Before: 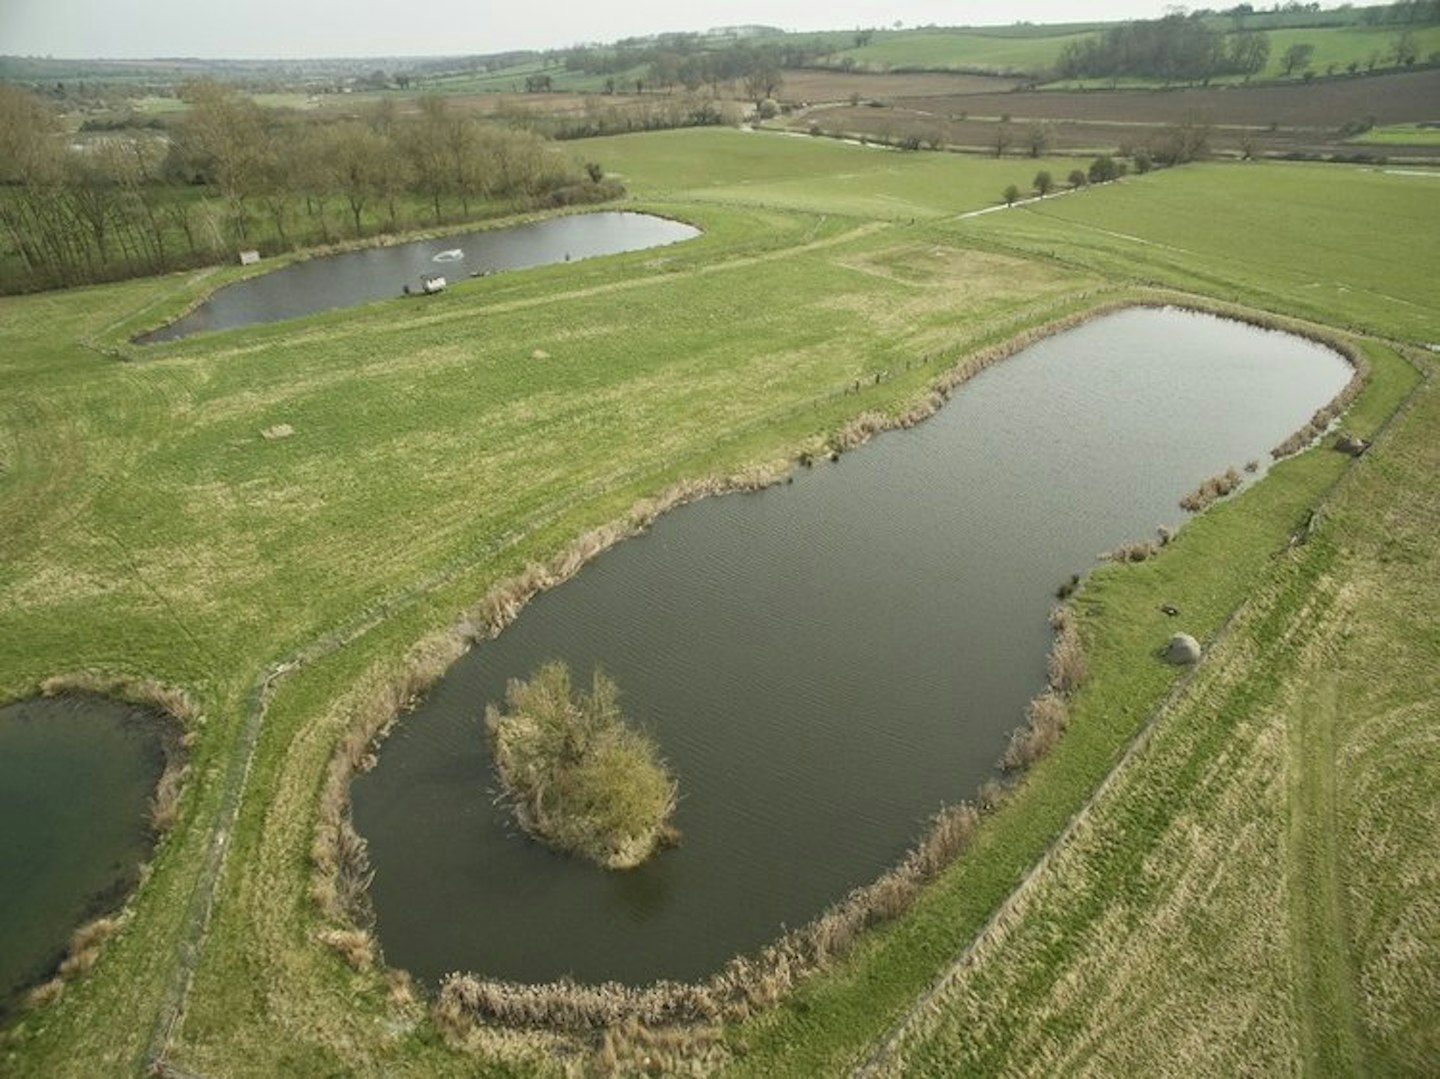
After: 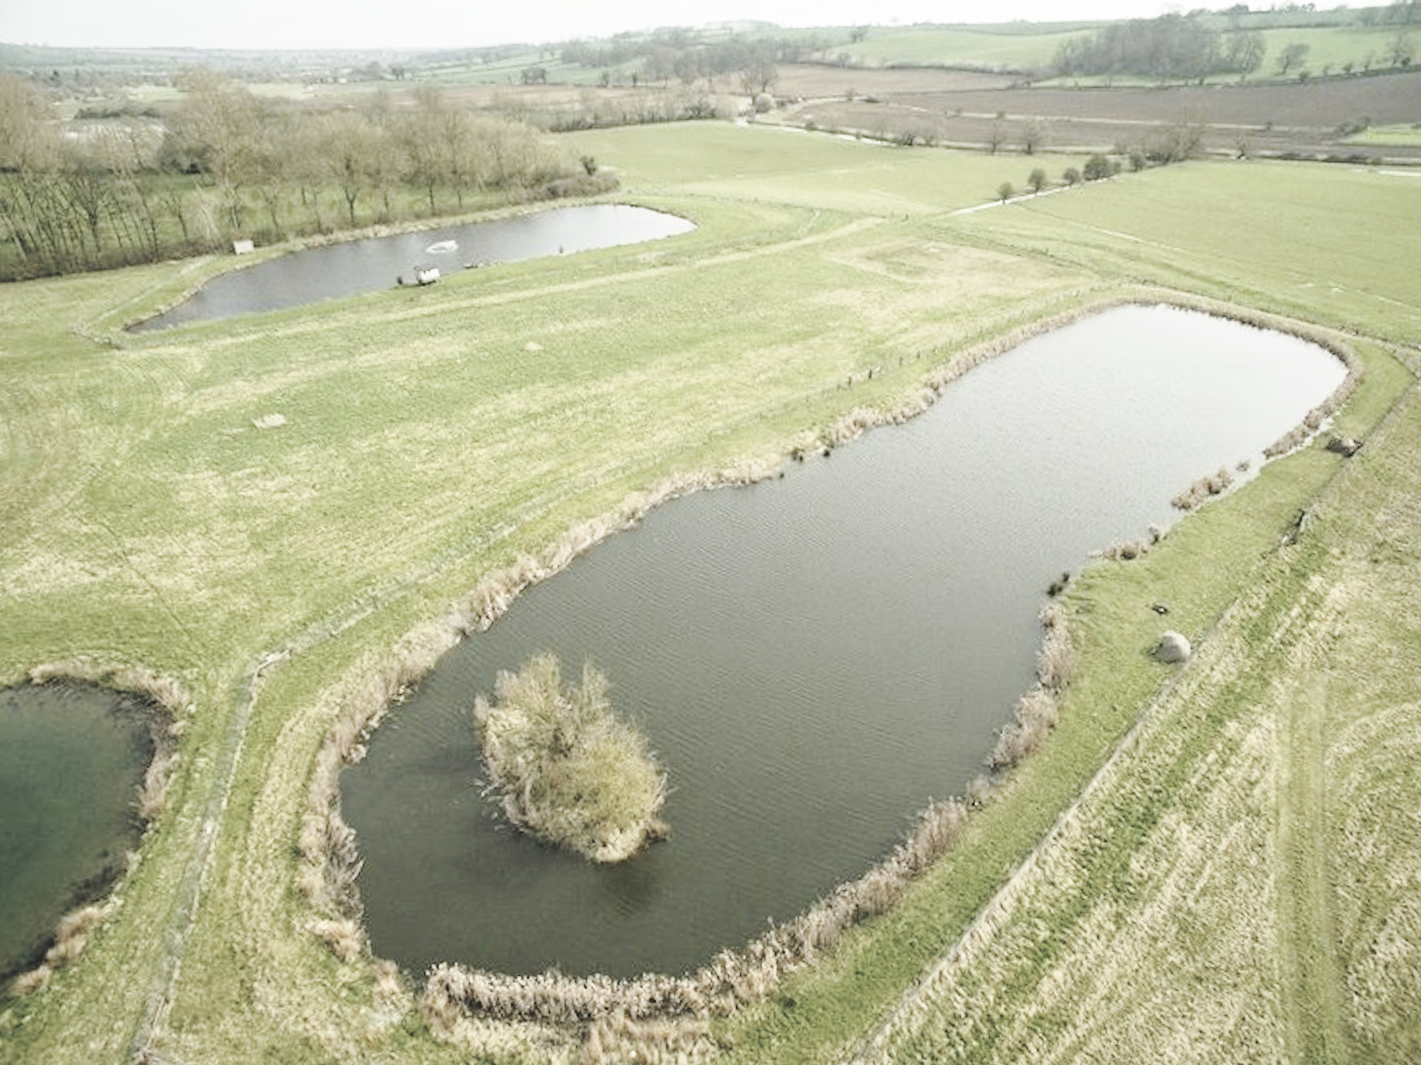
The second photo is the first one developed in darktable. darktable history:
base curve: curves: ch0 [(0, 0) (0.04, 0.03) (0.133, 0.232) (0.448, 0.748) (0.843, 0.968) (1, 1)], exposure shift 0.01, preserve colors none
crop and rotate: angle -0.564°
contrast brightness saturation: brightness 0.187, saturation -0.488
